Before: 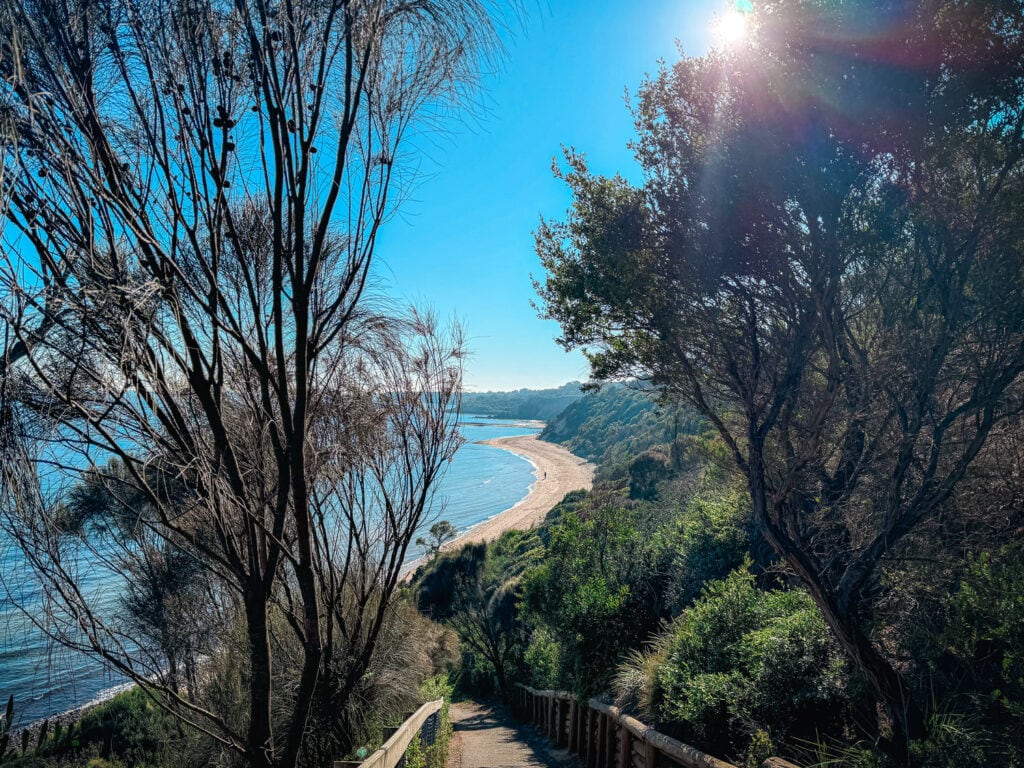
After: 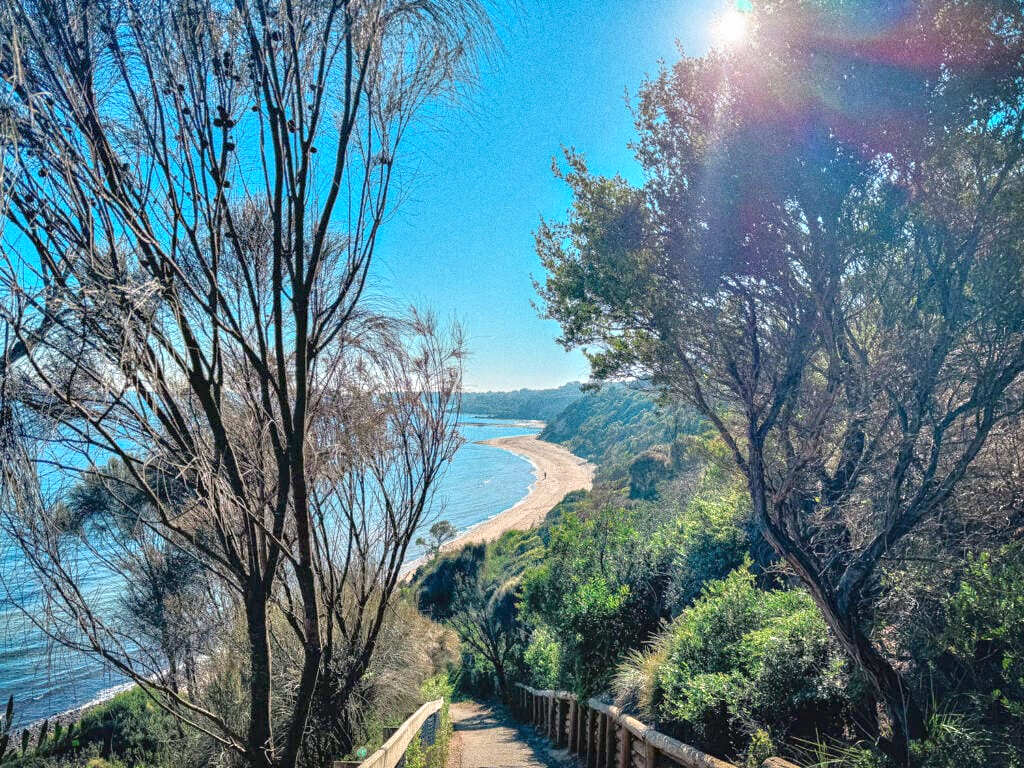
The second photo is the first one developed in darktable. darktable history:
tone equalizer: -8 EV 2 EV, -7 EV 2 EV, -6 EV 2 EV, -5 EV 2 EV, -4 EV 2 EV, -3 EV 1.5 EV, -2 EV 1 EV, -1 EV 0.5 EV
grain: coarseness 11.82 ISO, strength 36.67%, mid-tones bias 74.17%
